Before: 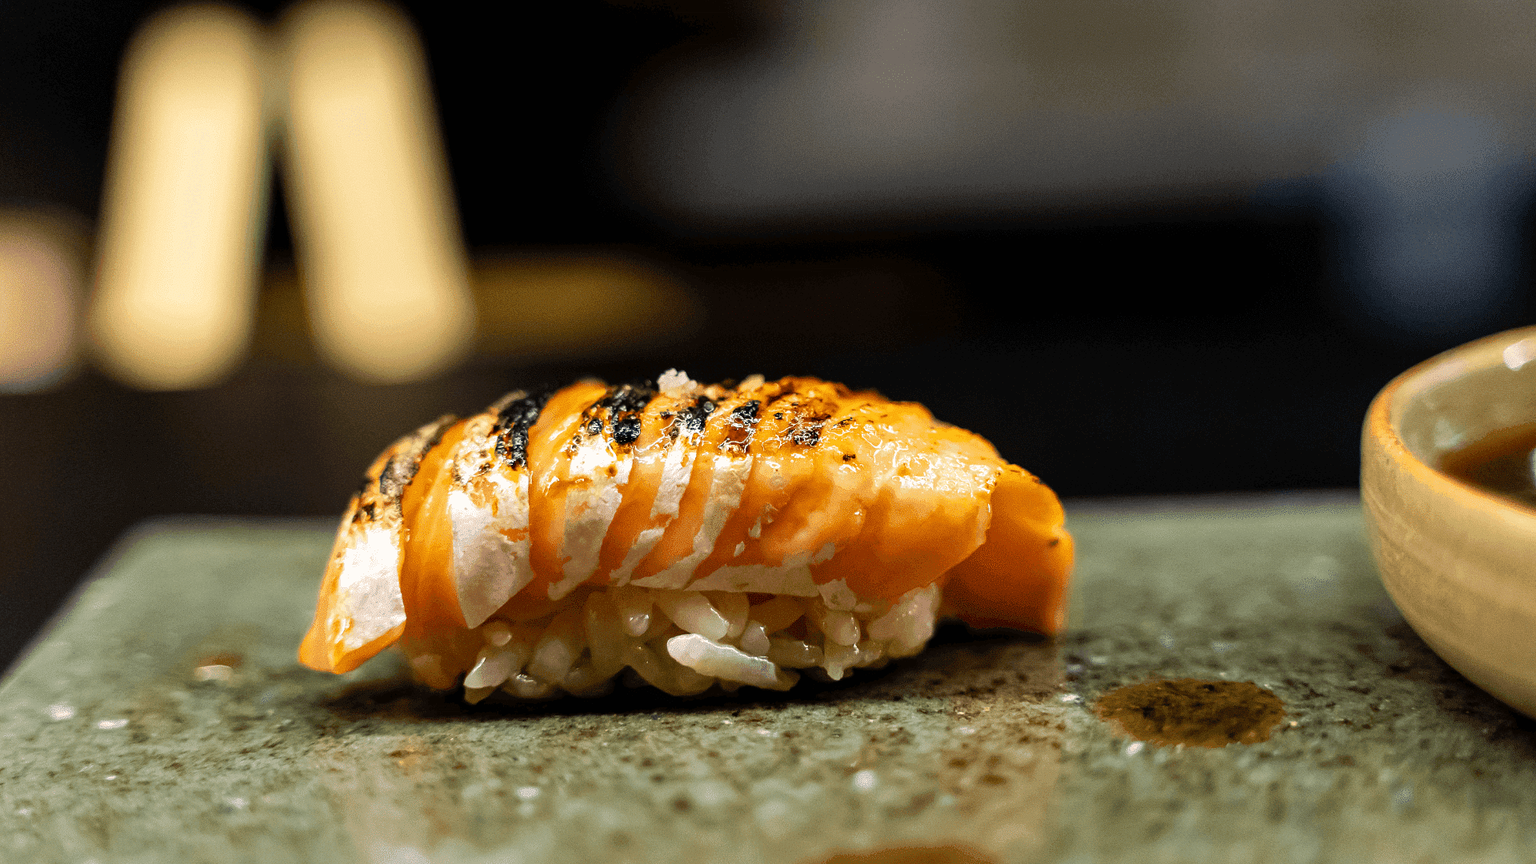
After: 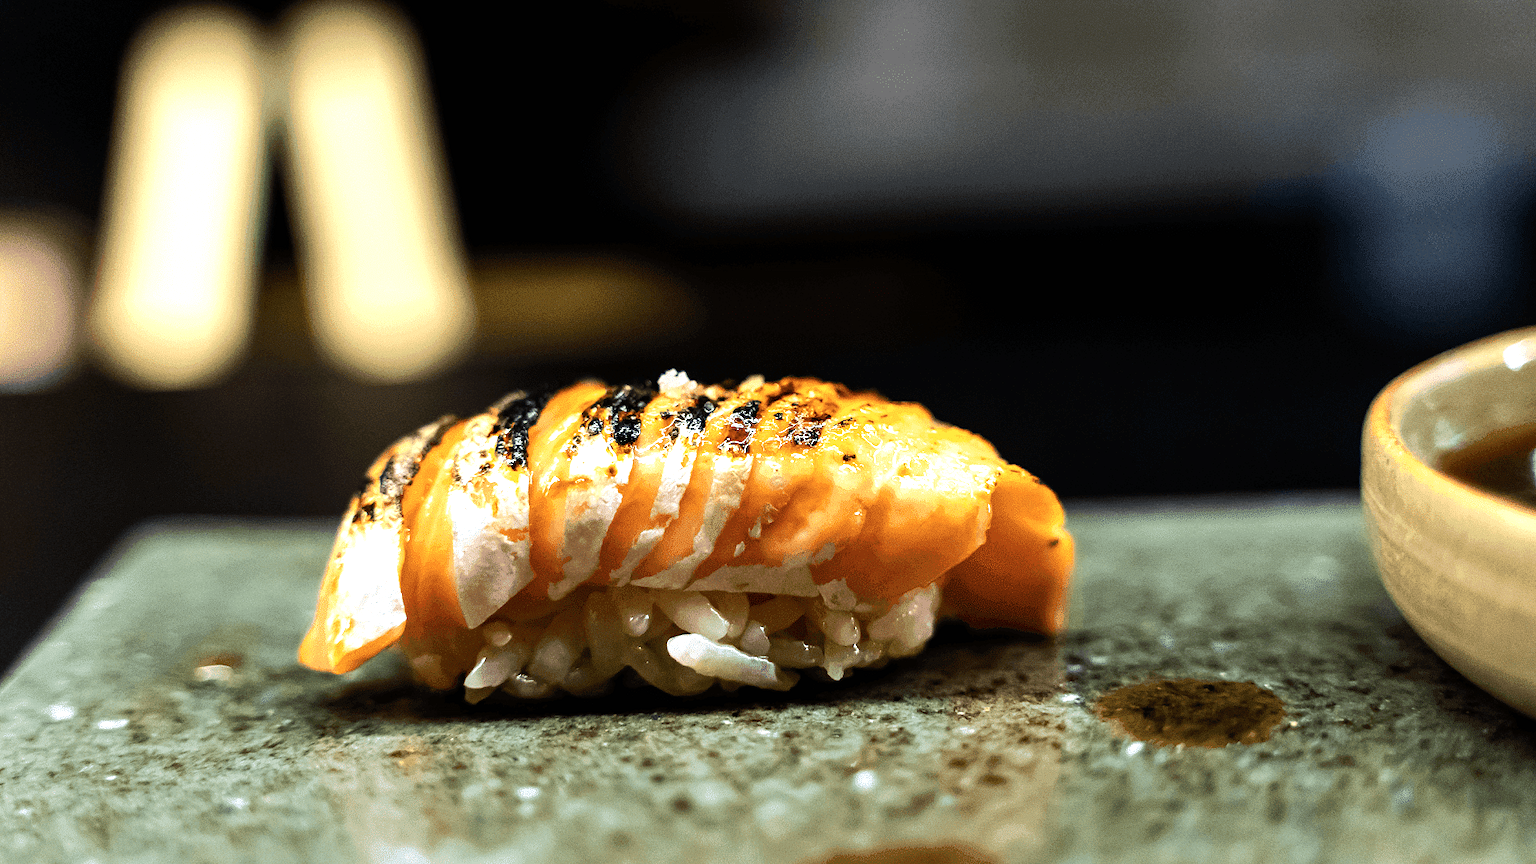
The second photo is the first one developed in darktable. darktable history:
color calibration: illuminant custom, x 0.368, y 0.373, temperature 4330.32 K
tone equalizer: -8 EV -0.75 EV, -7 EV -0.7 EV, -6 EV -0.6 EV, -5 EV -0.4 EV, -3 EV 0.4 EV, -2 EV 0.6 EV, -1 EV 0.7 EV, +0 EV 0.75 EV, edges refinement/feathering 500, mask exposure compensation -1.57 EV, preserve details no
